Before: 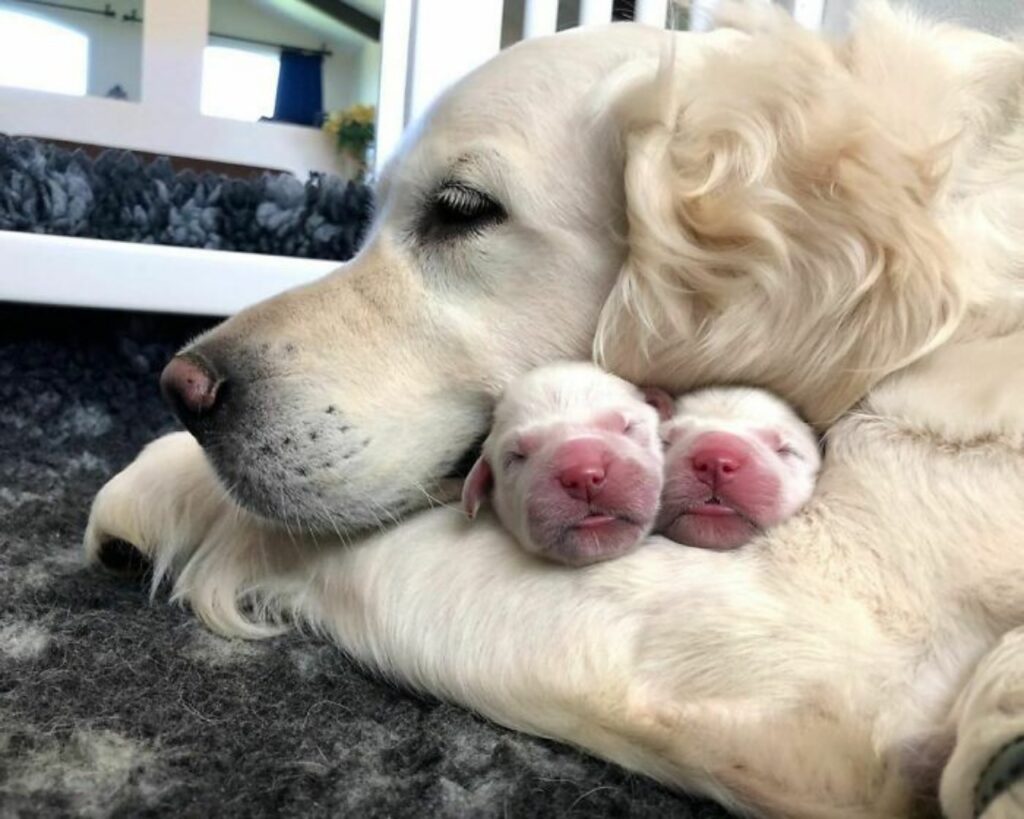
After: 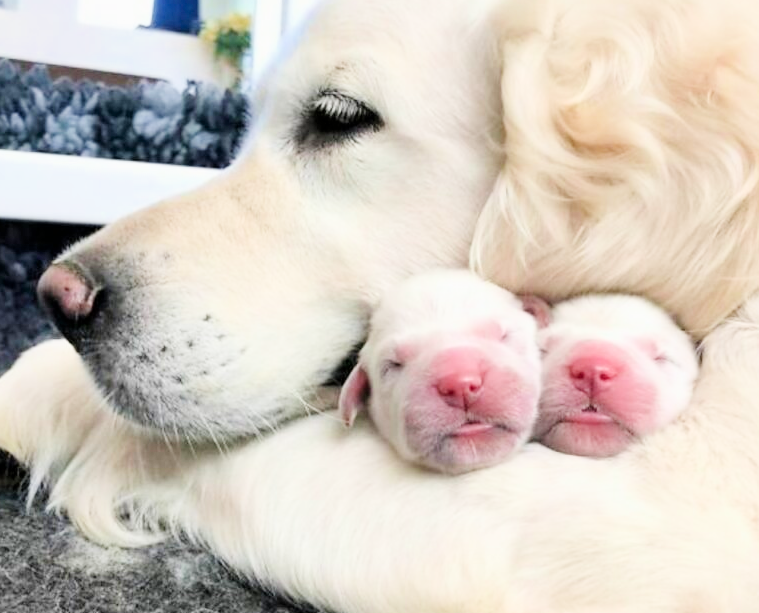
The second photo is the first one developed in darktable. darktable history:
crop and rotate: left 12.064%, top 11.34%, right 13.758%, bottom 13.787%
filmic rgb: black relative exposure -7.36 EV, white relative exposure 5.08 EV, hardness 3.21
exposure: exposure 1.99 EV, compensate exposure bias true, compensate highlight preservation false
